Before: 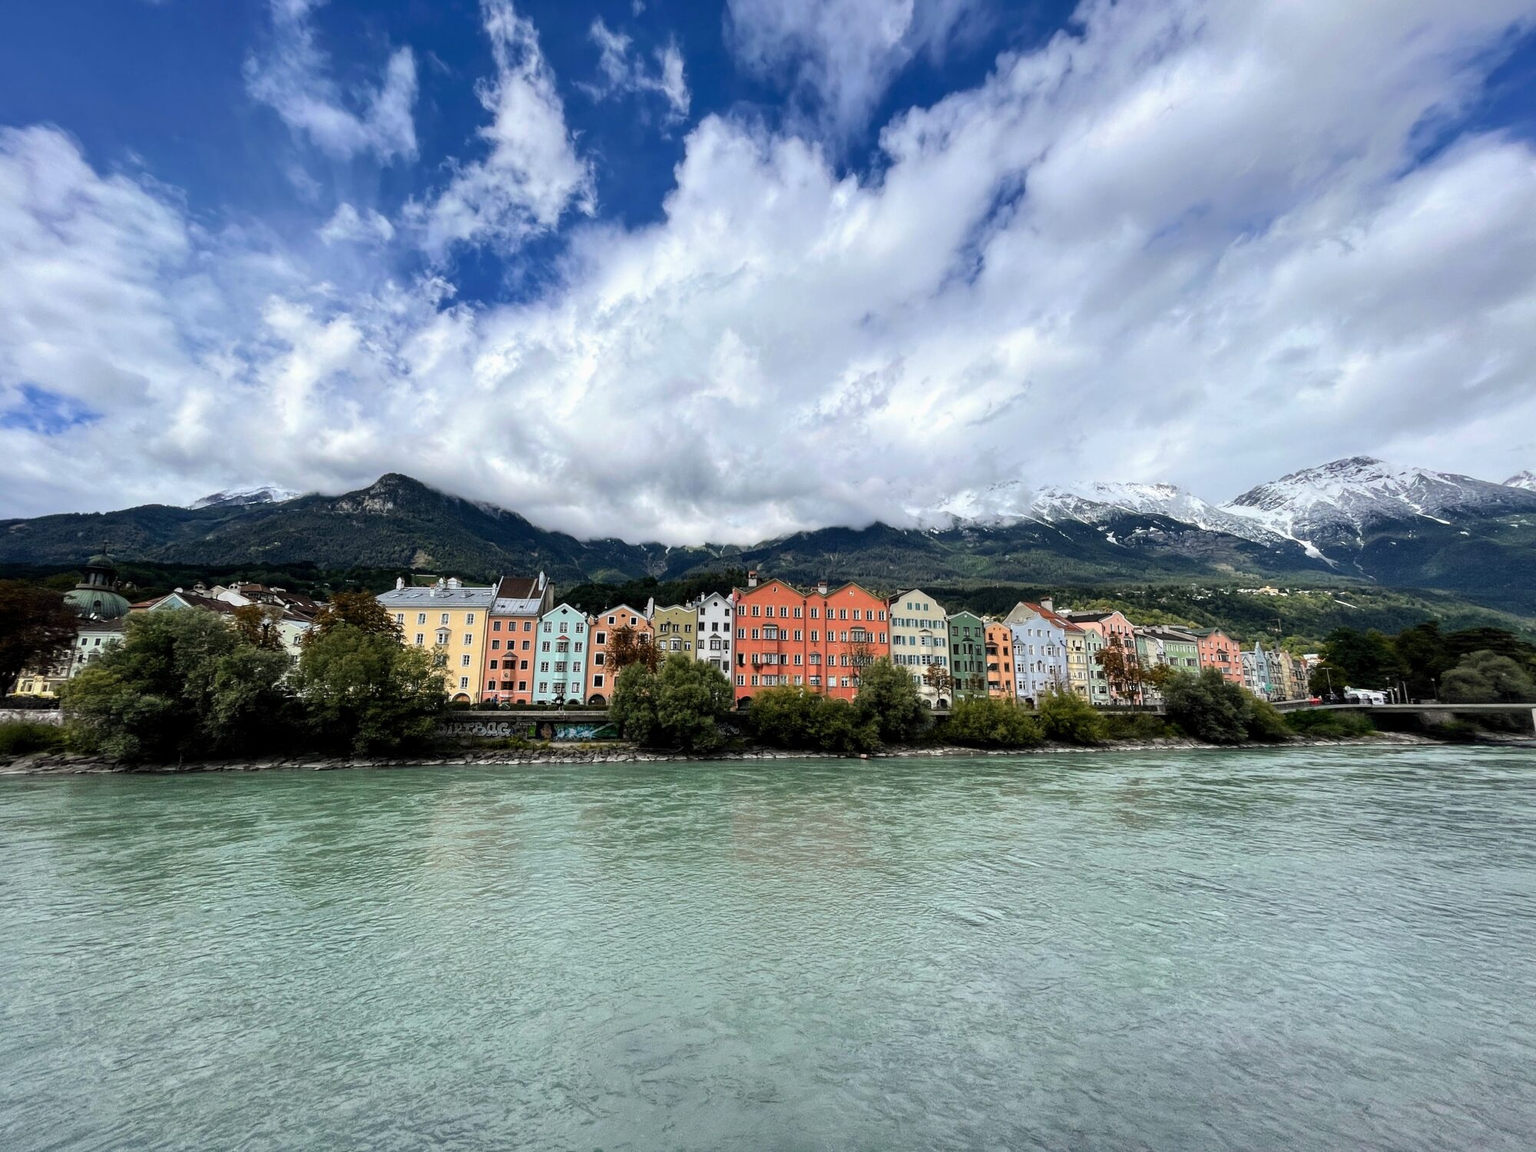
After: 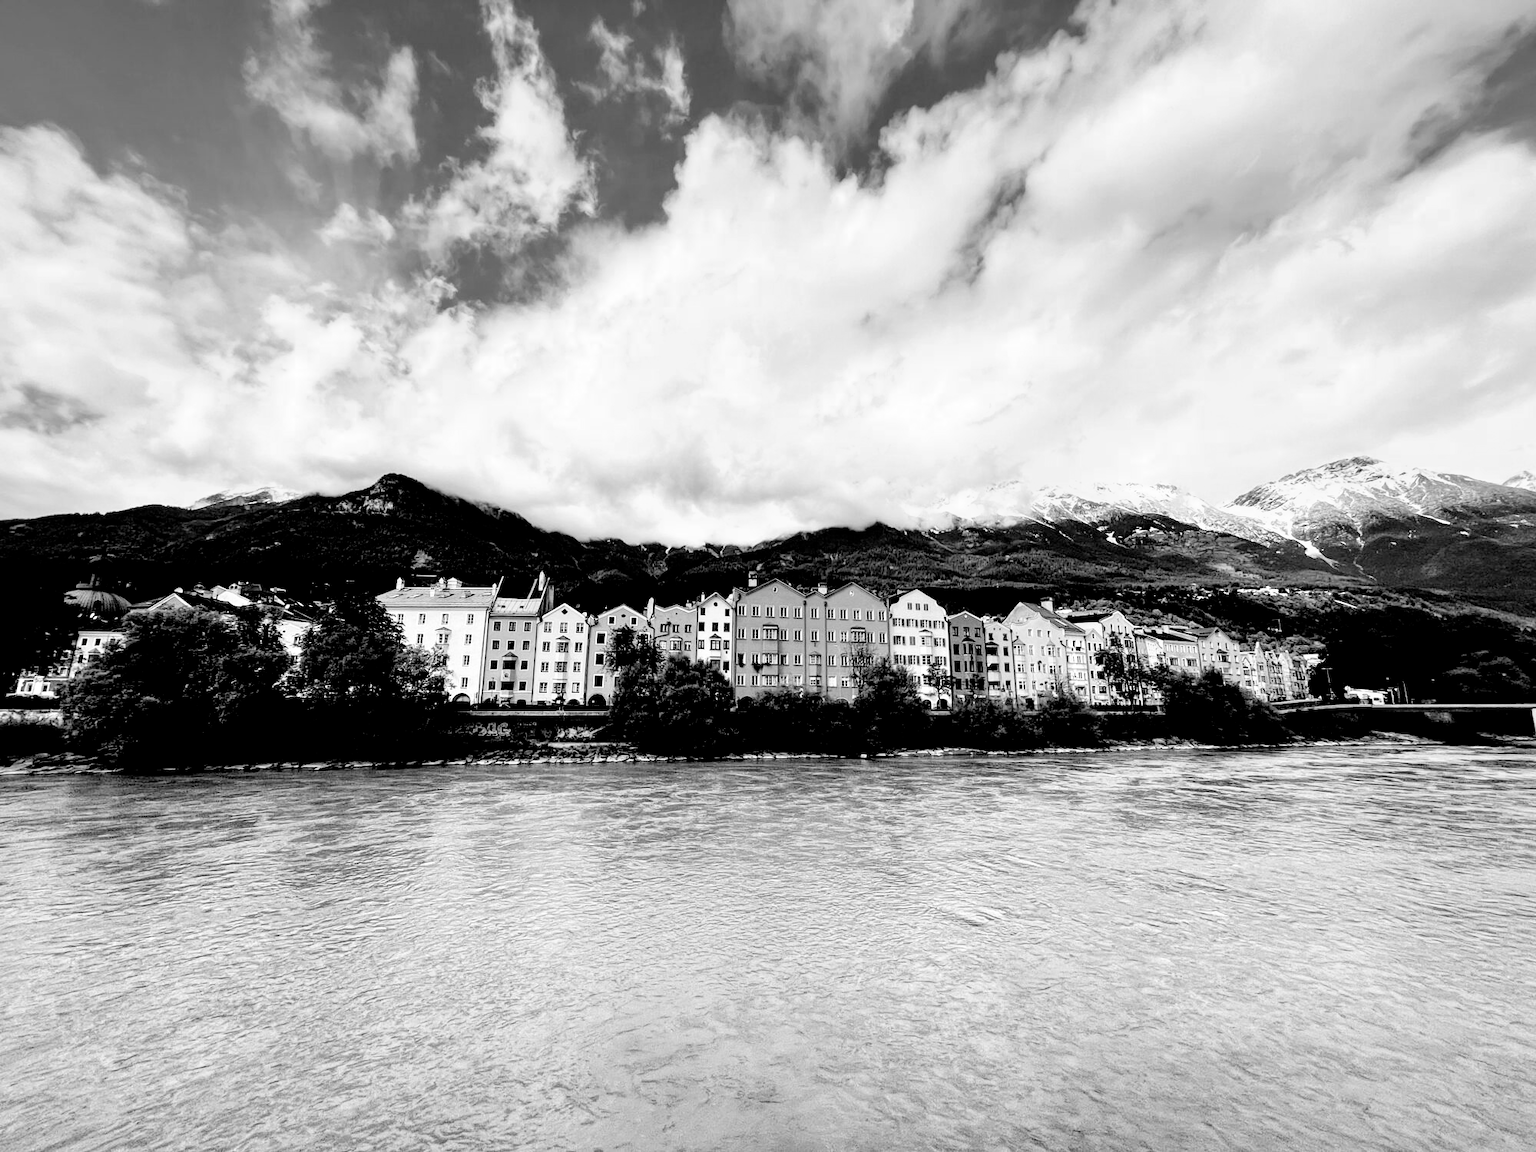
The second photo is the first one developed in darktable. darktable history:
white balance: red 1.009, blue 1.027
monochrome: on, module defaults
filmic rgb: middle gray luminance 13.55%, black relative exposure -1.97 EV, white relative exposure 3.1 EV, threshold 6 EV, target black luminance 0%, hardness 1.79, latitude 59.23%, contrast 1.728, highlights saturation mix 5%, shadows ↔ highlights balance -37.52%, add noise in highlights 0, color science v3 (2019), use custom middle-gray values true, iterations of high-quality reconstruction 0, contrast in highlights soft, enable highlight reconstruction true
